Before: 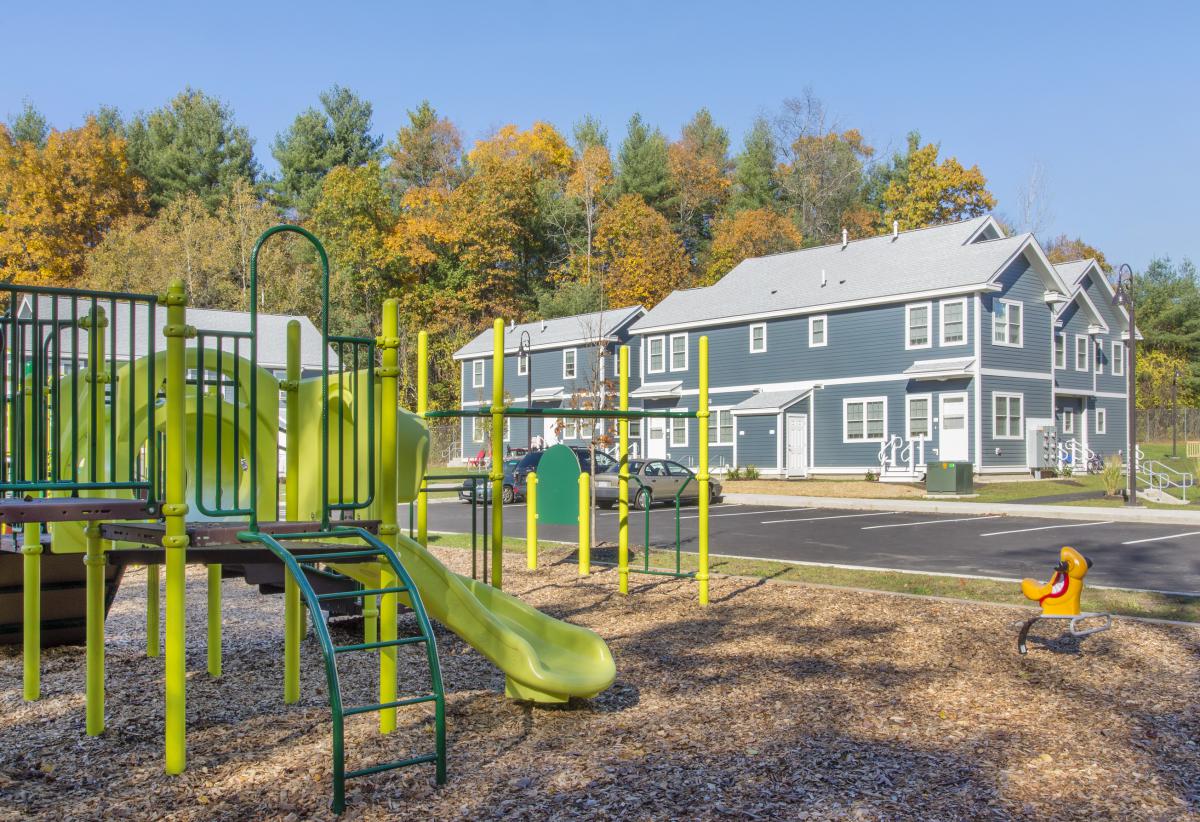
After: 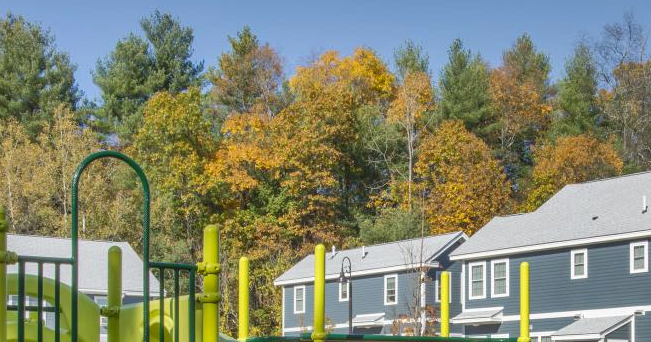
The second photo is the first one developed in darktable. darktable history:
shadows and highlights: shadows 17.97, highlights -84.32, highlights color adjustment 0.61%, soften with gaussian
crop: left 14.94%, top 9.095%, right 30.809%, bottom 49.216%
